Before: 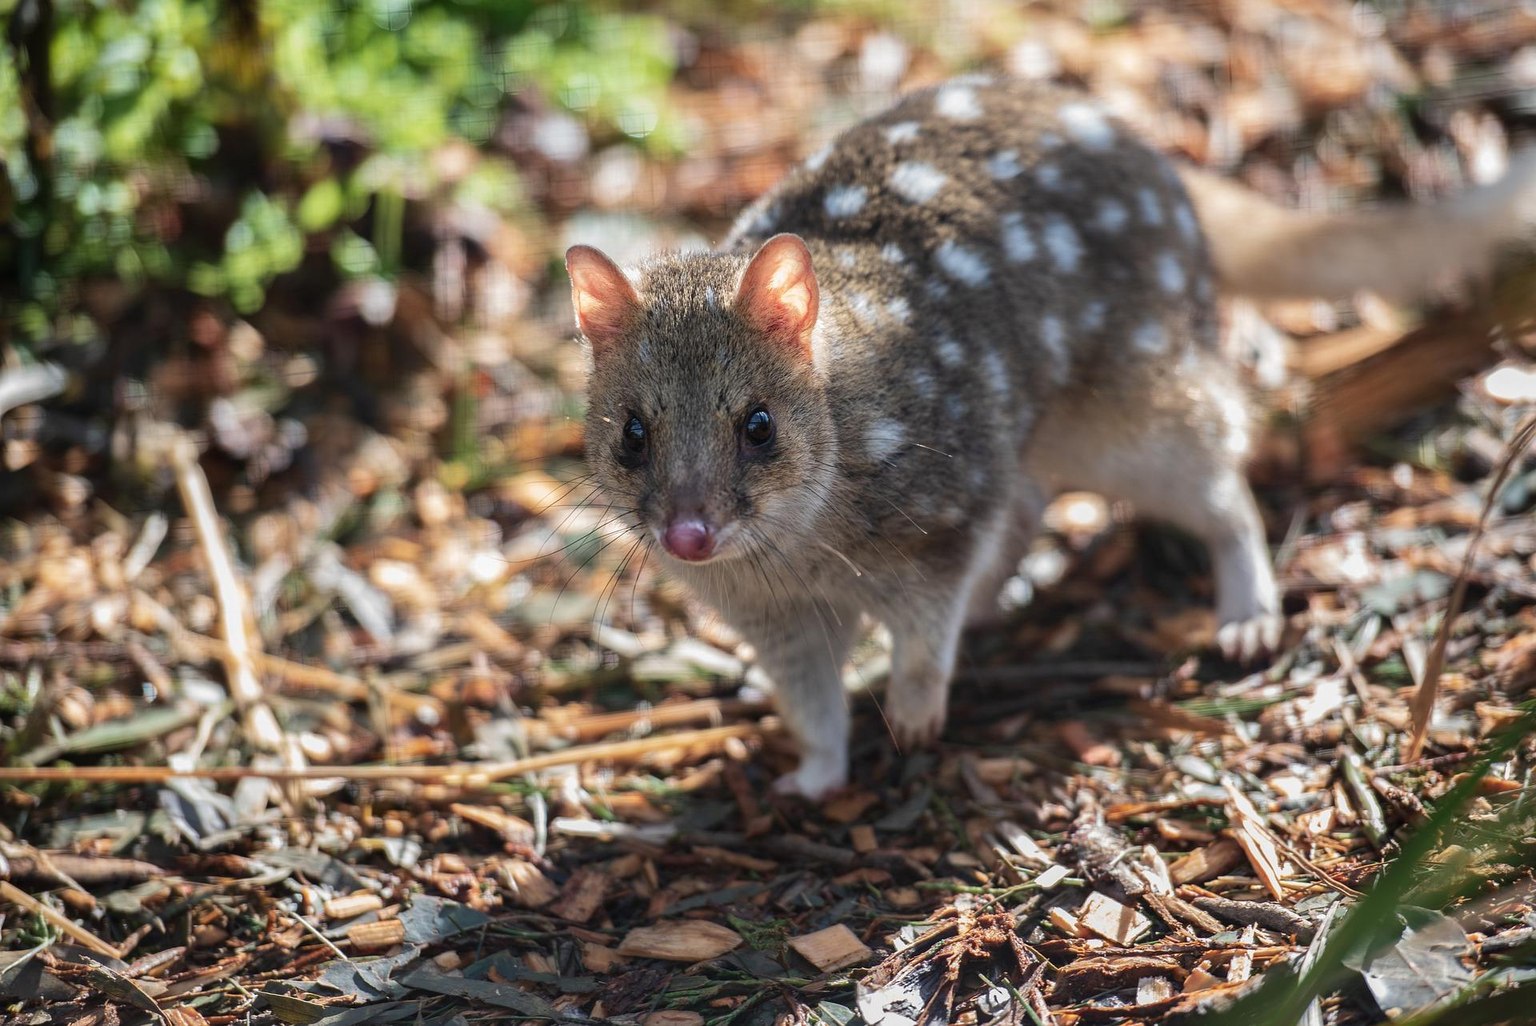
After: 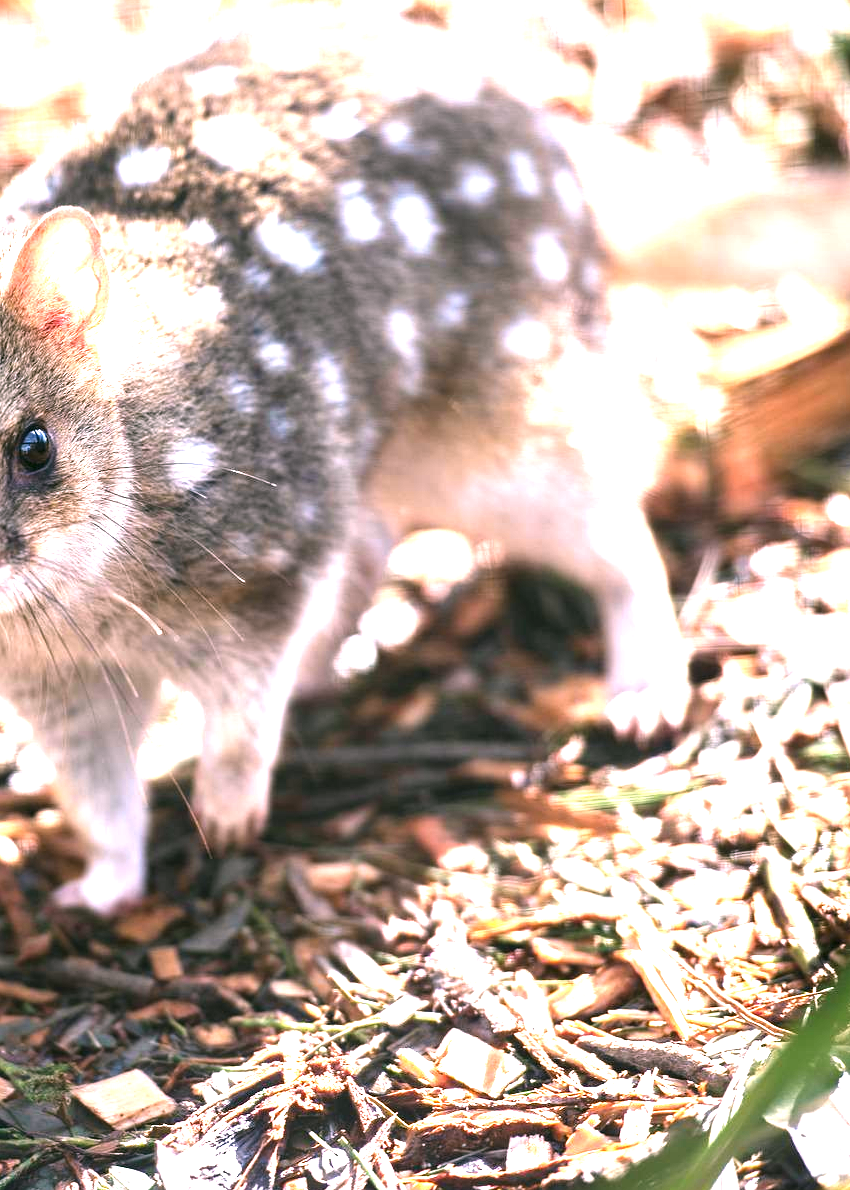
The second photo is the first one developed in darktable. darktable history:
white balance: red 1.05, blue 1.072
levels: levels [0.012, 0.367, 0.697]
color correction: highlights a* 4.02, highlights b* 4.98, shadows a* -7.55, shadows b* 4.98
exposure: black level correction -0.001, exposure 0.9 EV, compensate exposure bias true, compensate highlight preservation false
crop: left 47.628%, top 6.643%, right 7.874%
